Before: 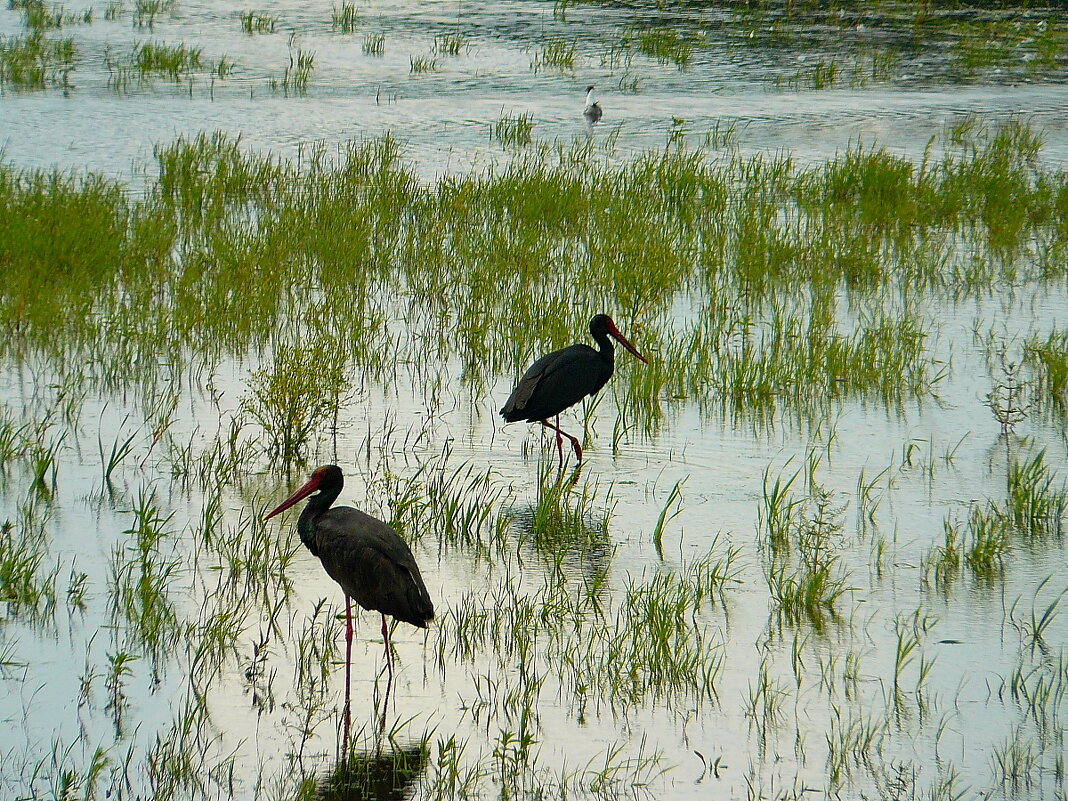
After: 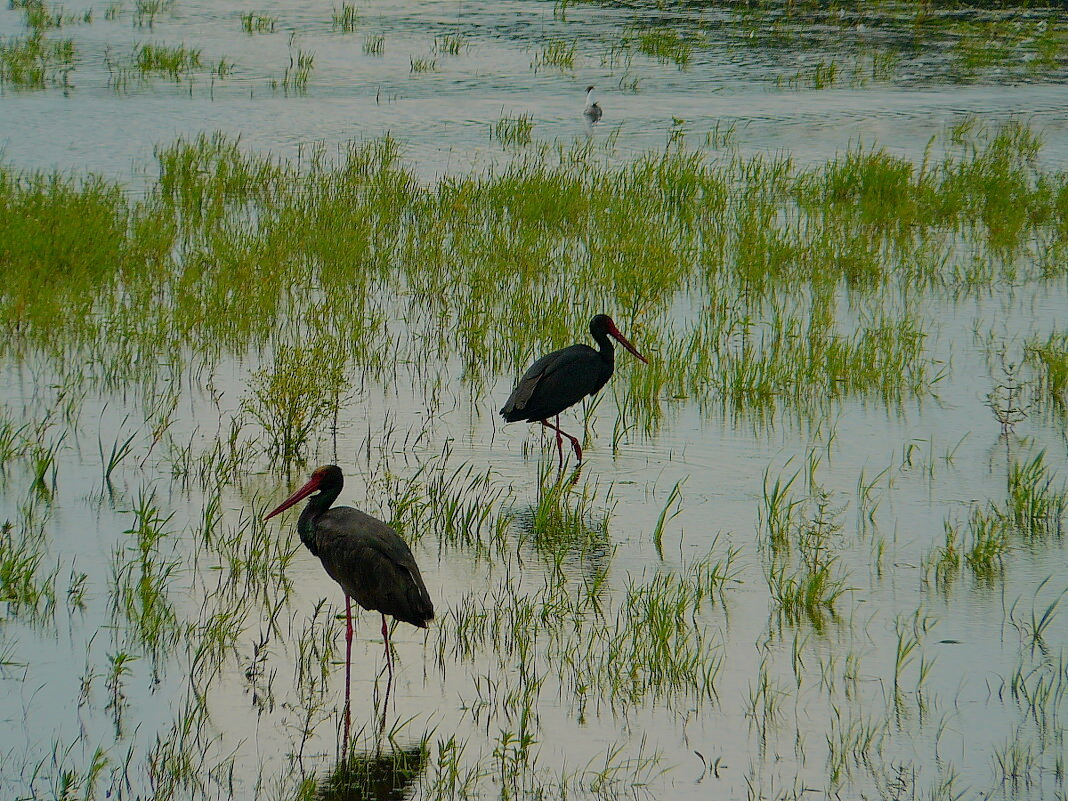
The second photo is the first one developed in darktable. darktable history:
tone equalizer: -8 EV -0.032 EV, -7 EV 0.007 EV, -6 EV -0.006 EV, -5 EV 0.007 EV, -4 EV -0.045 EV, -3 EV -0.233 EV, -2 EV -0.662 EV, -1 EV -0.981 EV, +0 EV -0.969 EV, edges refinement/feathering 500, mask exposure compensation -1.57 EV, preserve details no
